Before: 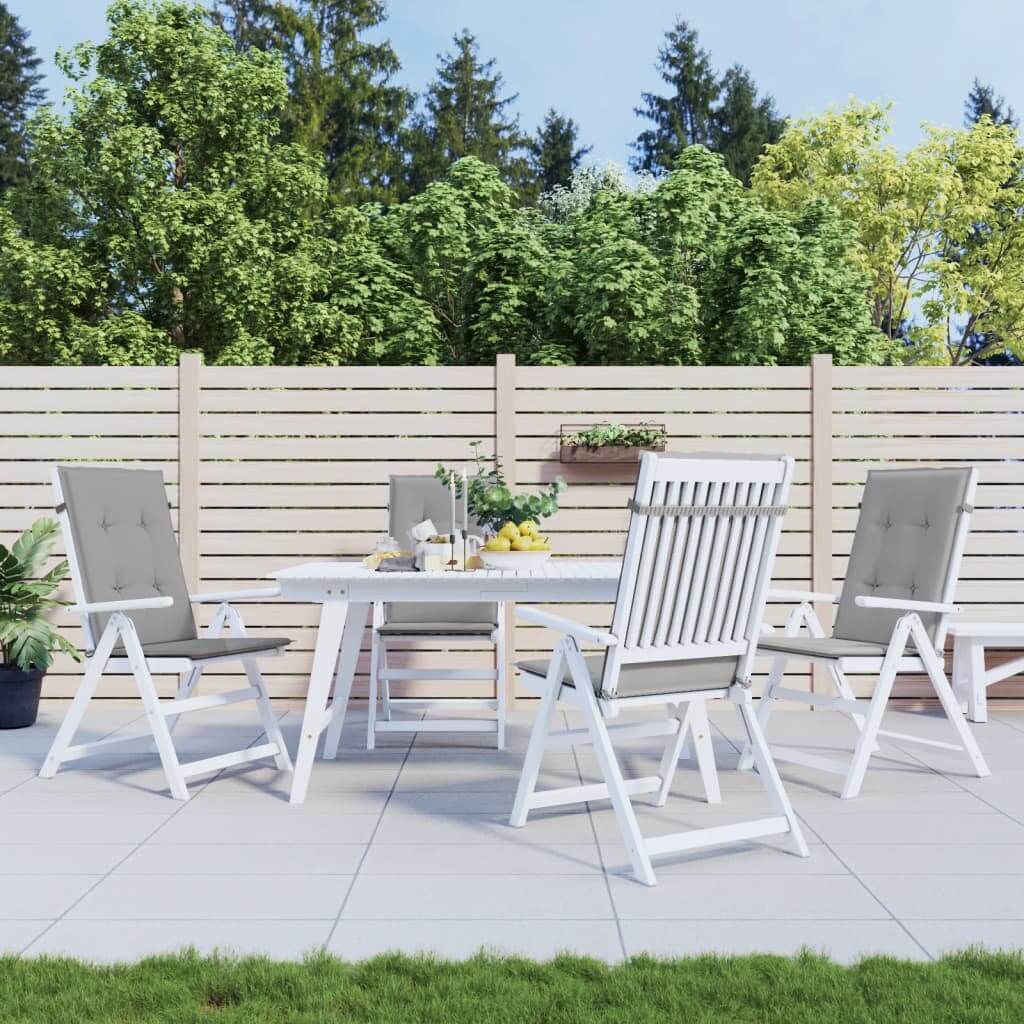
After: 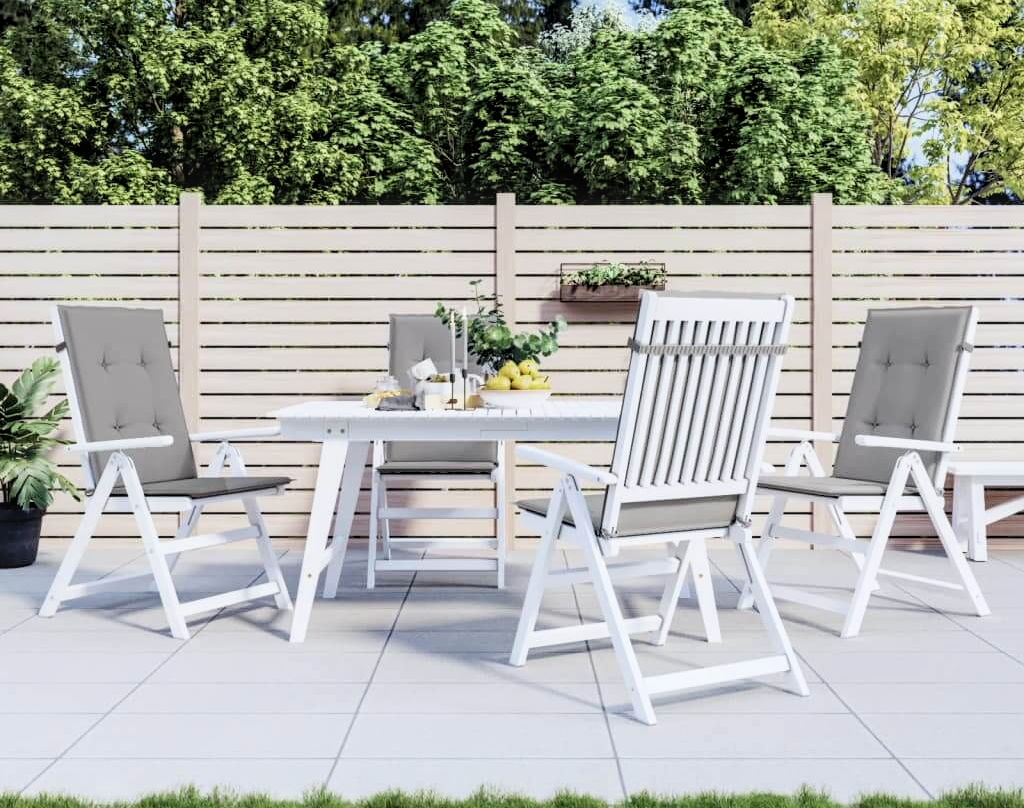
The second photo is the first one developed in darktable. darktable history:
local contrast: on, module defaults
crop and rotate: top 15.727%, bottom 5.36%
filmic rgb: black relative exposure -6.36 EV, white relative exposure 2.79 EV, target black luminance 0%, hardness 4.61, latitude 68.13%, contrast 1.295, shadows ↔ highlights balance -3.11%
